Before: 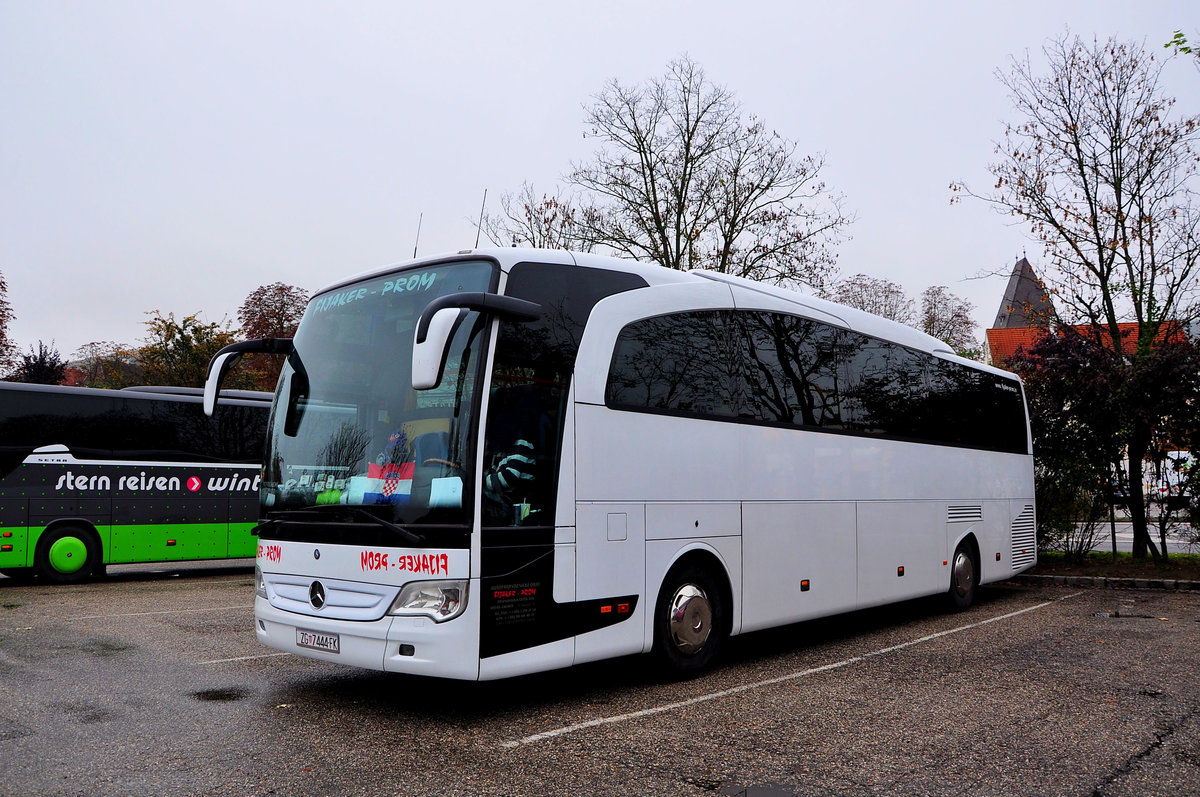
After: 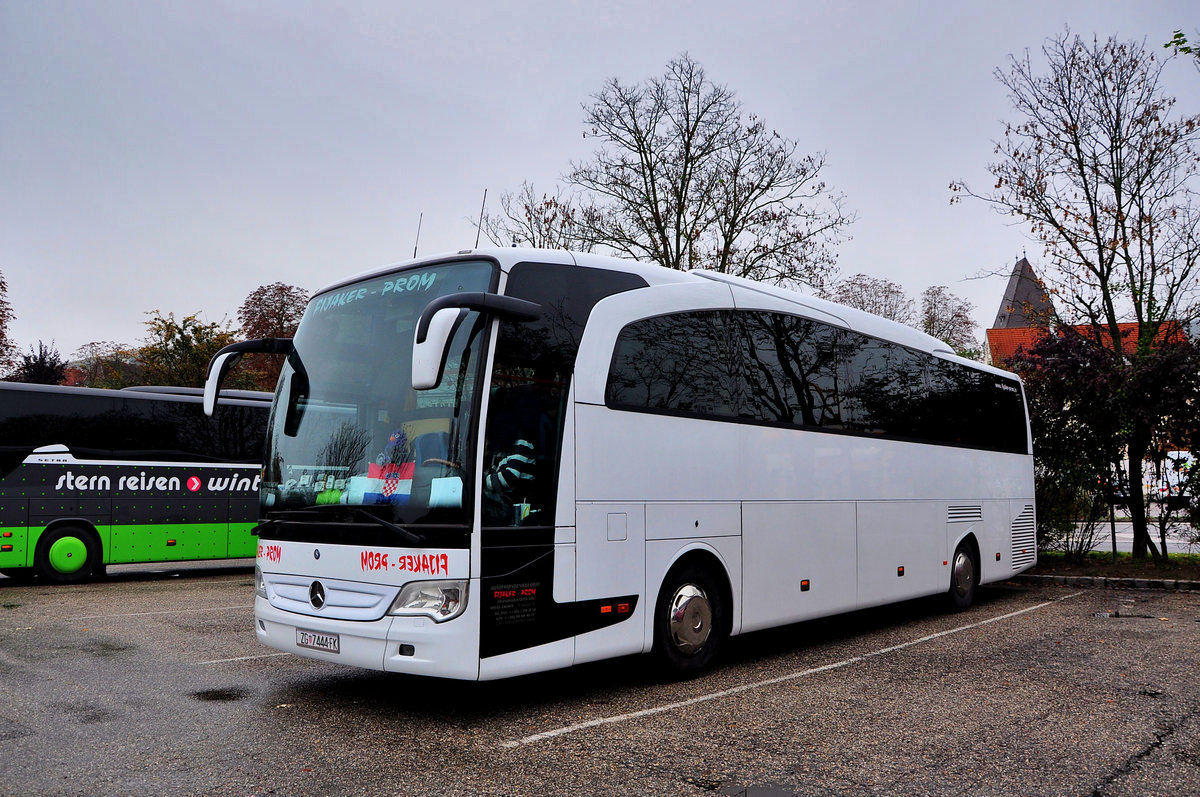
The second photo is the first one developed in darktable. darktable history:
shadows and highlights: white point adjustment 0.155, highlights -69.39, soften with gaussian
color correction: highlights a* -0.153, highlights b* 0.089
